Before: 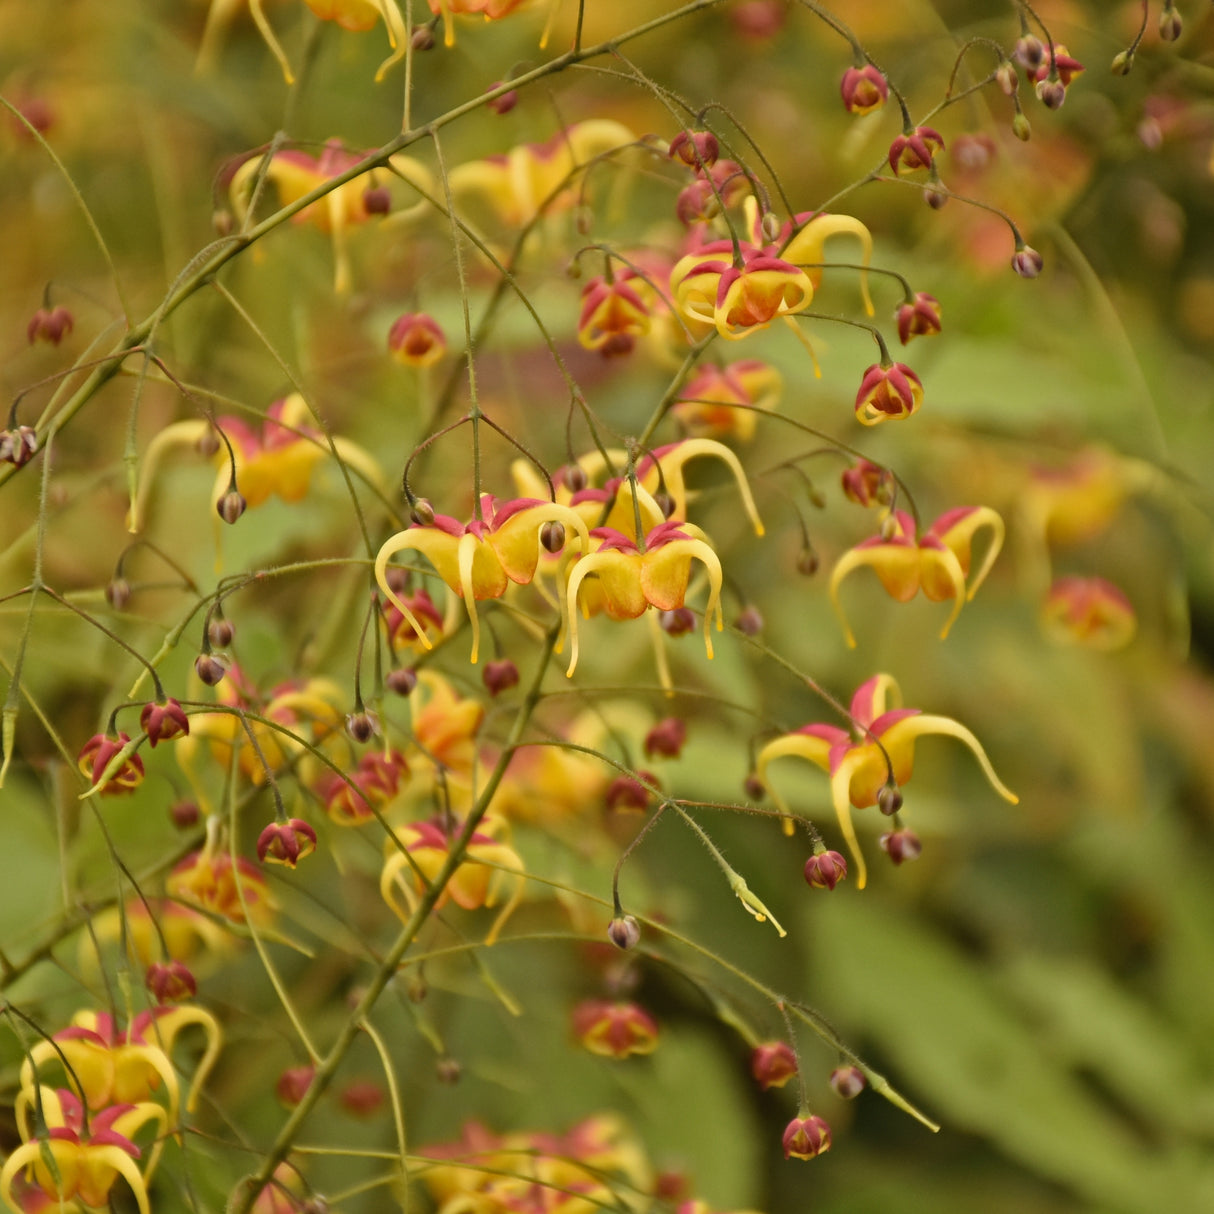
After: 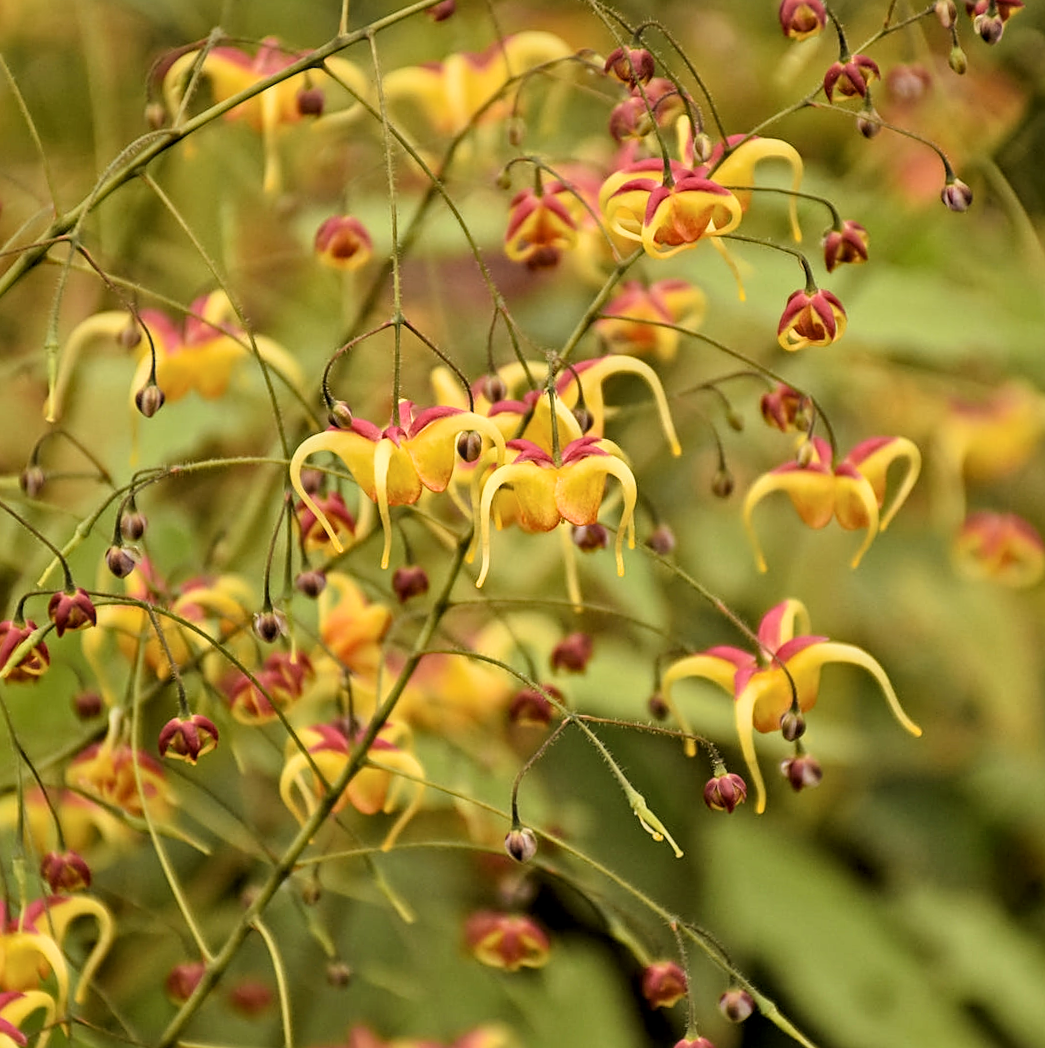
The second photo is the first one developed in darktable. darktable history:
sharpen: radius 1.956
filmic rgb: middle gray luminance 12.66%, black relative exposure -10.09 EV, white relative exposure 3.47 EV, target black luminance 0%, hardness 5.67, latitude 45.22%, contrast 1.218, highlights saturation mix 5.06%, shadows ↔ highlights balance 27.2%
crop and rotate: angle -2.85°, left 5.13%, top 5.215%, right 4.616%, bottom 4.207%
exposure: exposure 0.2 EV, compensate exposure bias true, compensate highlight preservation false
shadows and highlights: shadows 37.22, highlights -27.24, highlights color adjustment 32.52%, soften with gaussian
local contrast: on, module defaults
